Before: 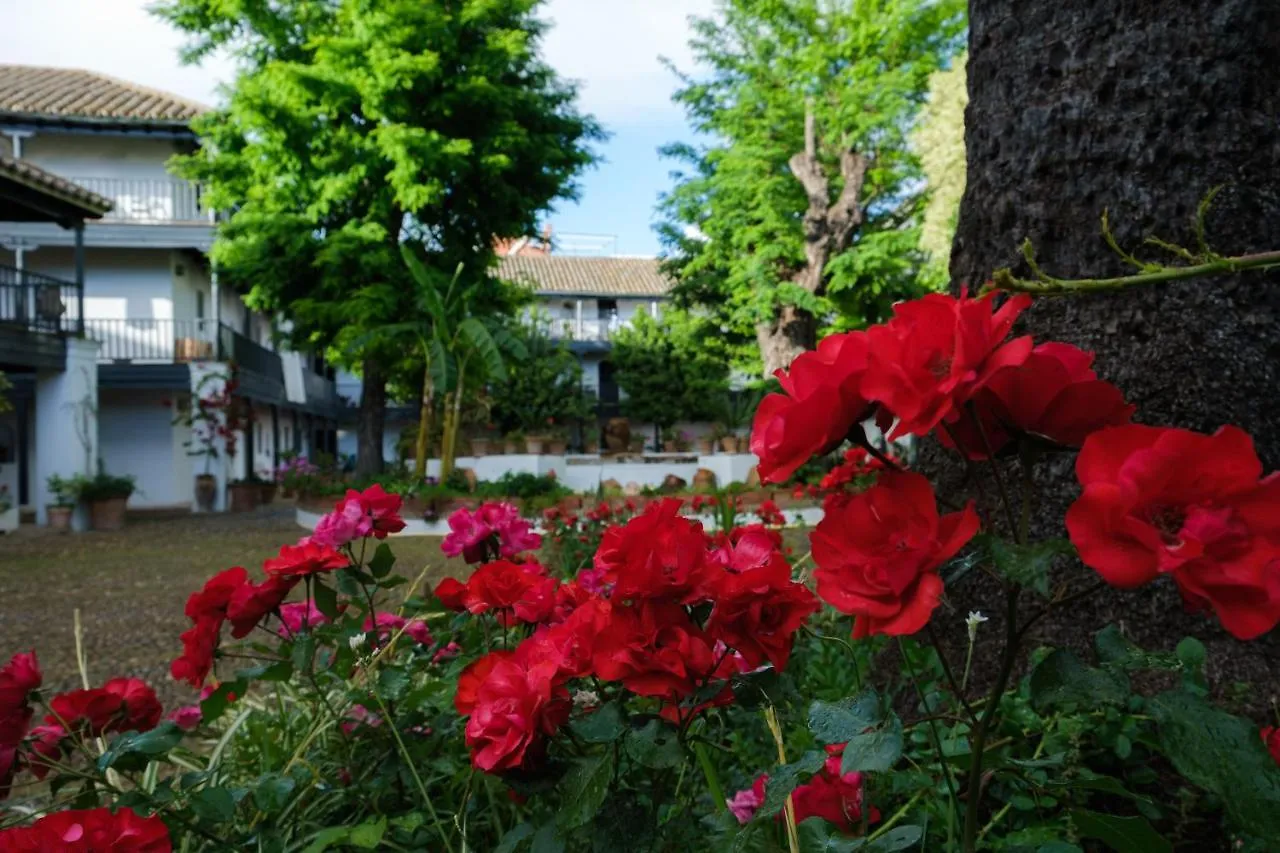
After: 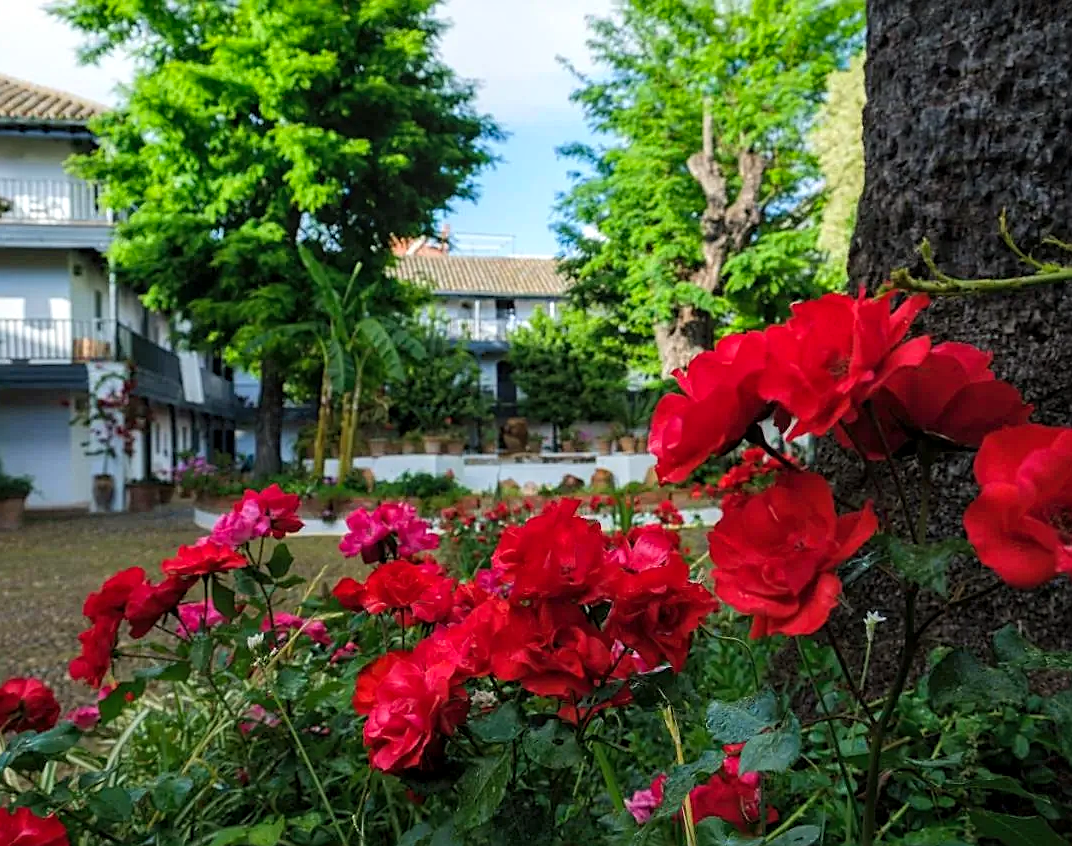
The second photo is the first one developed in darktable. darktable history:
contrast brightness saturation: brightness 0.09, saturation 0.19
sharpen: on, module defaults
crop: left 8.026%, right 7.374%
local contrast: on, module defaults
